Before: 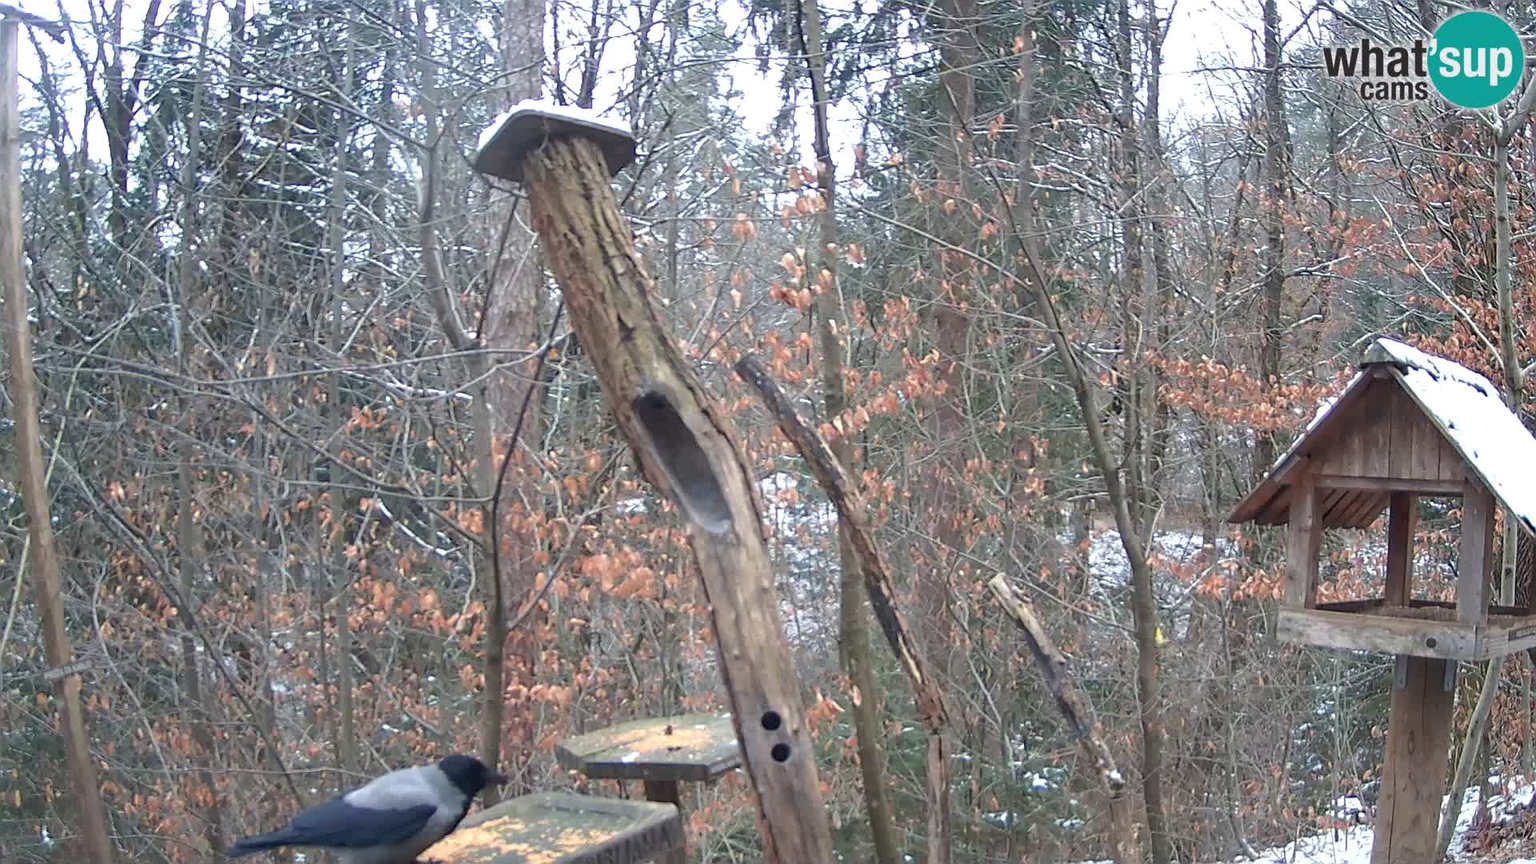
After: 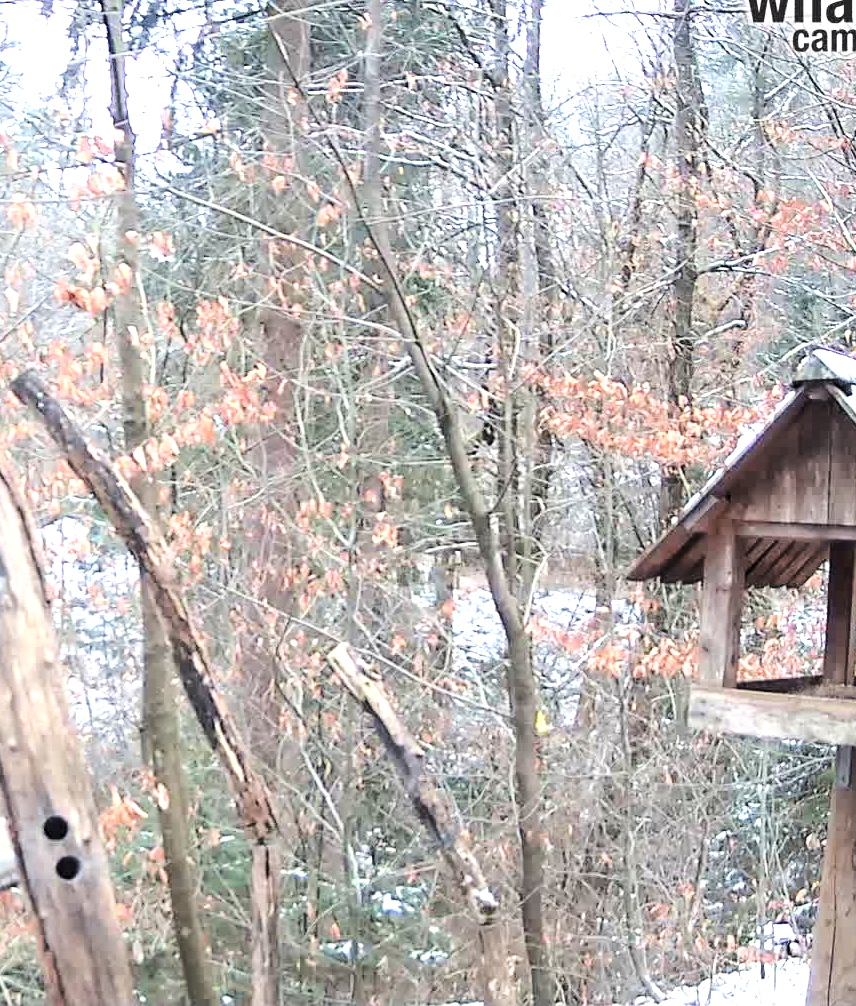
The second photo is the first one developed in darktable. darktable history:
tone equalizer: on, module defaults
crop: left 47.304%, top 6.798%, right 8.094%
levels: black 0.043%, levels [0.062, 0.494, 0.925]
base curve: curves: ch0 [(0, 0) (0.028, 0.03) (0.121, 0.232) (0.46, 0.748) (0.859, 0.968) (1, 1)]
tone curve: curves: ch0 [(0, 0.046) (0.04, 0.074) (0.831, 0.861) (1, 1)]; ch1 [(0, 0) (0.146, 0.159) (0.338, 0.365) (0.417, 0.455) (0.489, 0.486) (0.504, 0.502) (0.529, 0.537) (0.563, 0.567) (1, 1)]; ch2 [(0, 0) (0.307, 0.298) (0.388, 0.375) (0.443, 0.456) (0.485, 0.492) (0.544, 0.525) (1, 1)], preserve colors none
